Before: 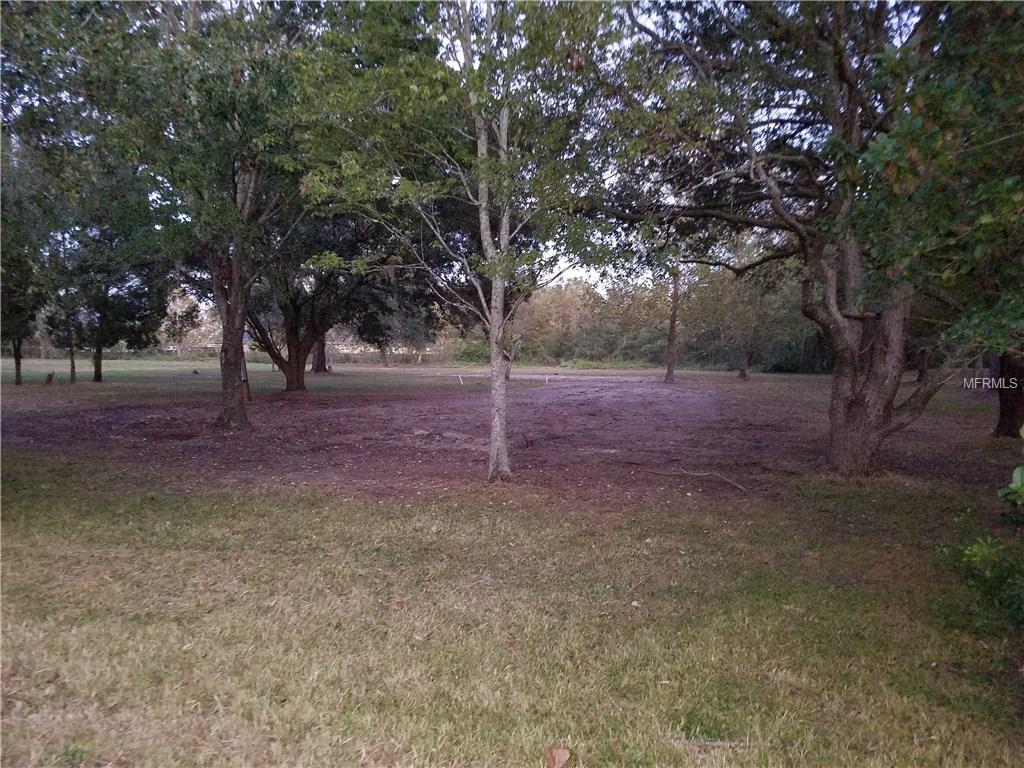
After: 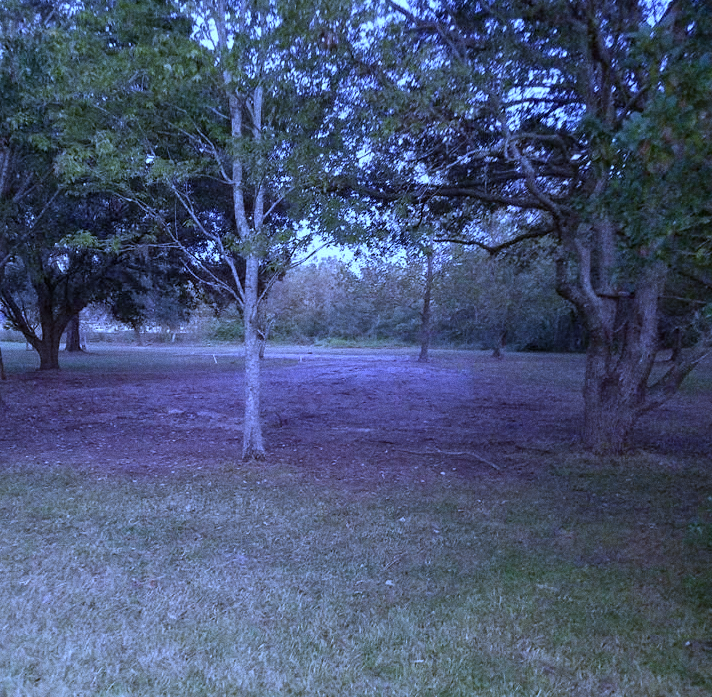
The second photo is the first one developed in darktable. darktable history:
crop and rotate: left 24.034%, top 2.838%, right 6.406%, bottom 6.299%
white balance: red 0.766, blue 1.537
grain: coarseness 0.09 ISO
